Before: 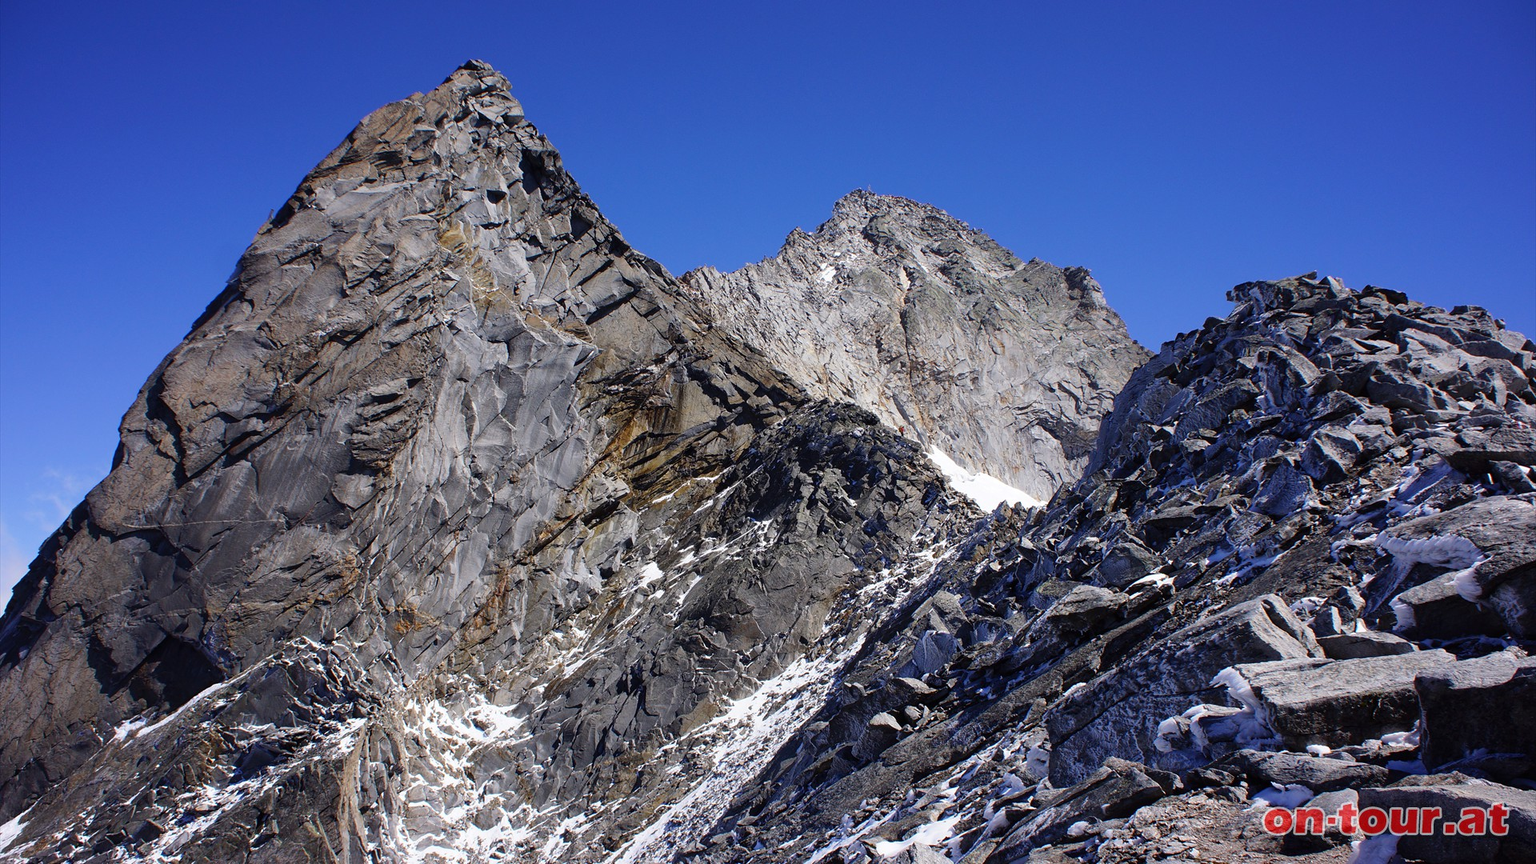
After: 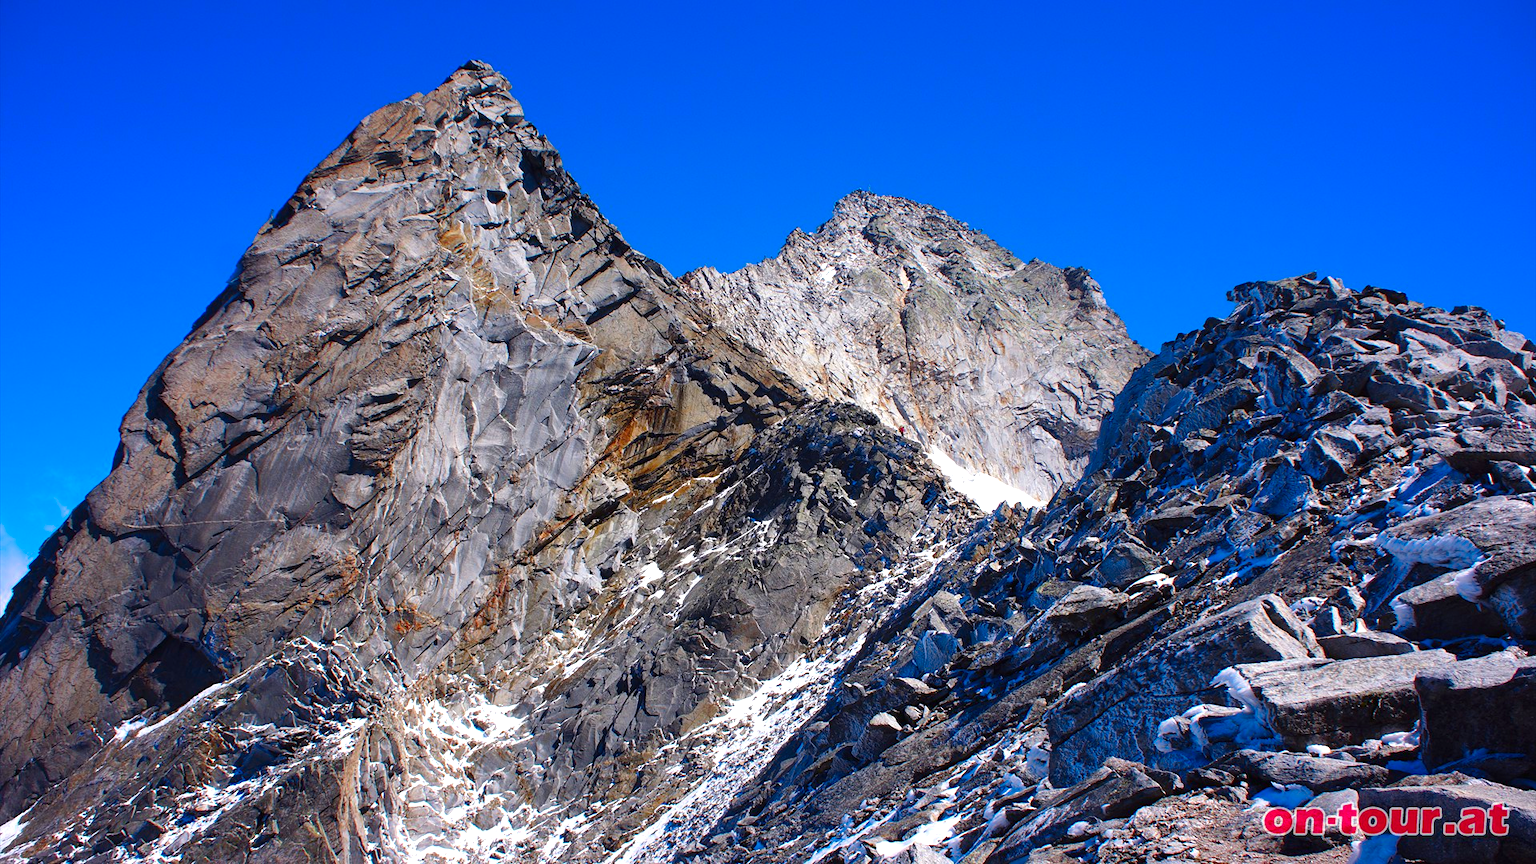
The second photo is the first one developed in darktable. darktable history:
exposure: black level correction 0, exposure 0.498 EV, compensate highlight preservation false
color zones: curves: ch0 [(0.473, 0.374) (0.742, 0.784)]; ch1 [(0.354, 0.737) (0.742, 0.705)]; ch2 [(0.318, 0.421) (0.758, 0.532)]
